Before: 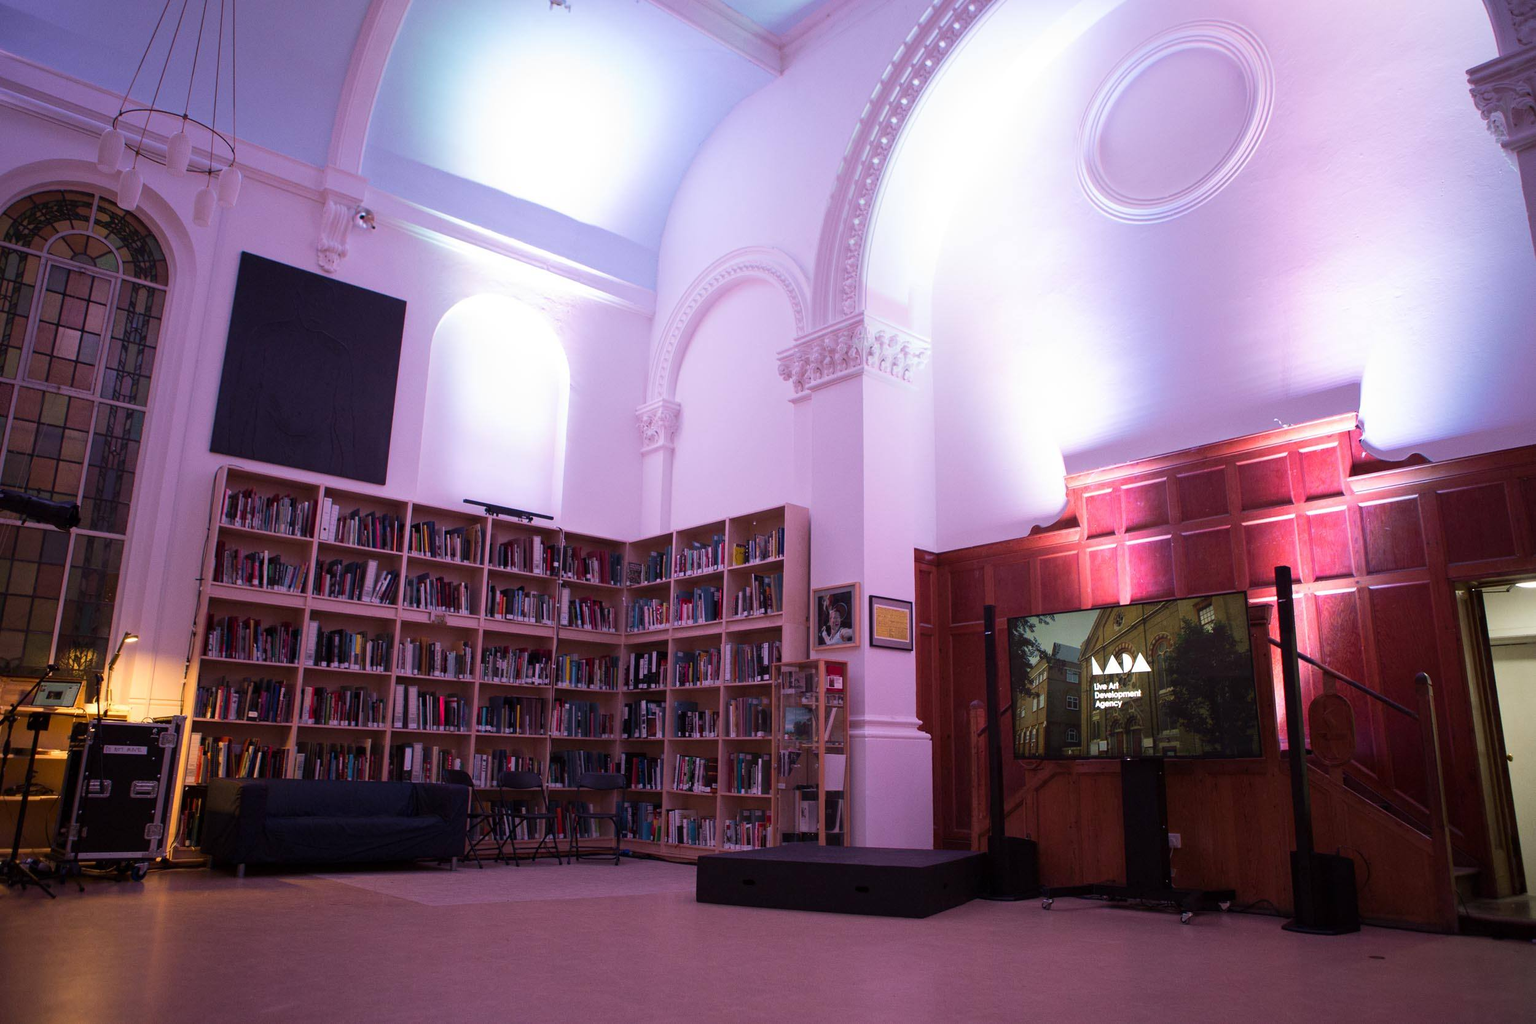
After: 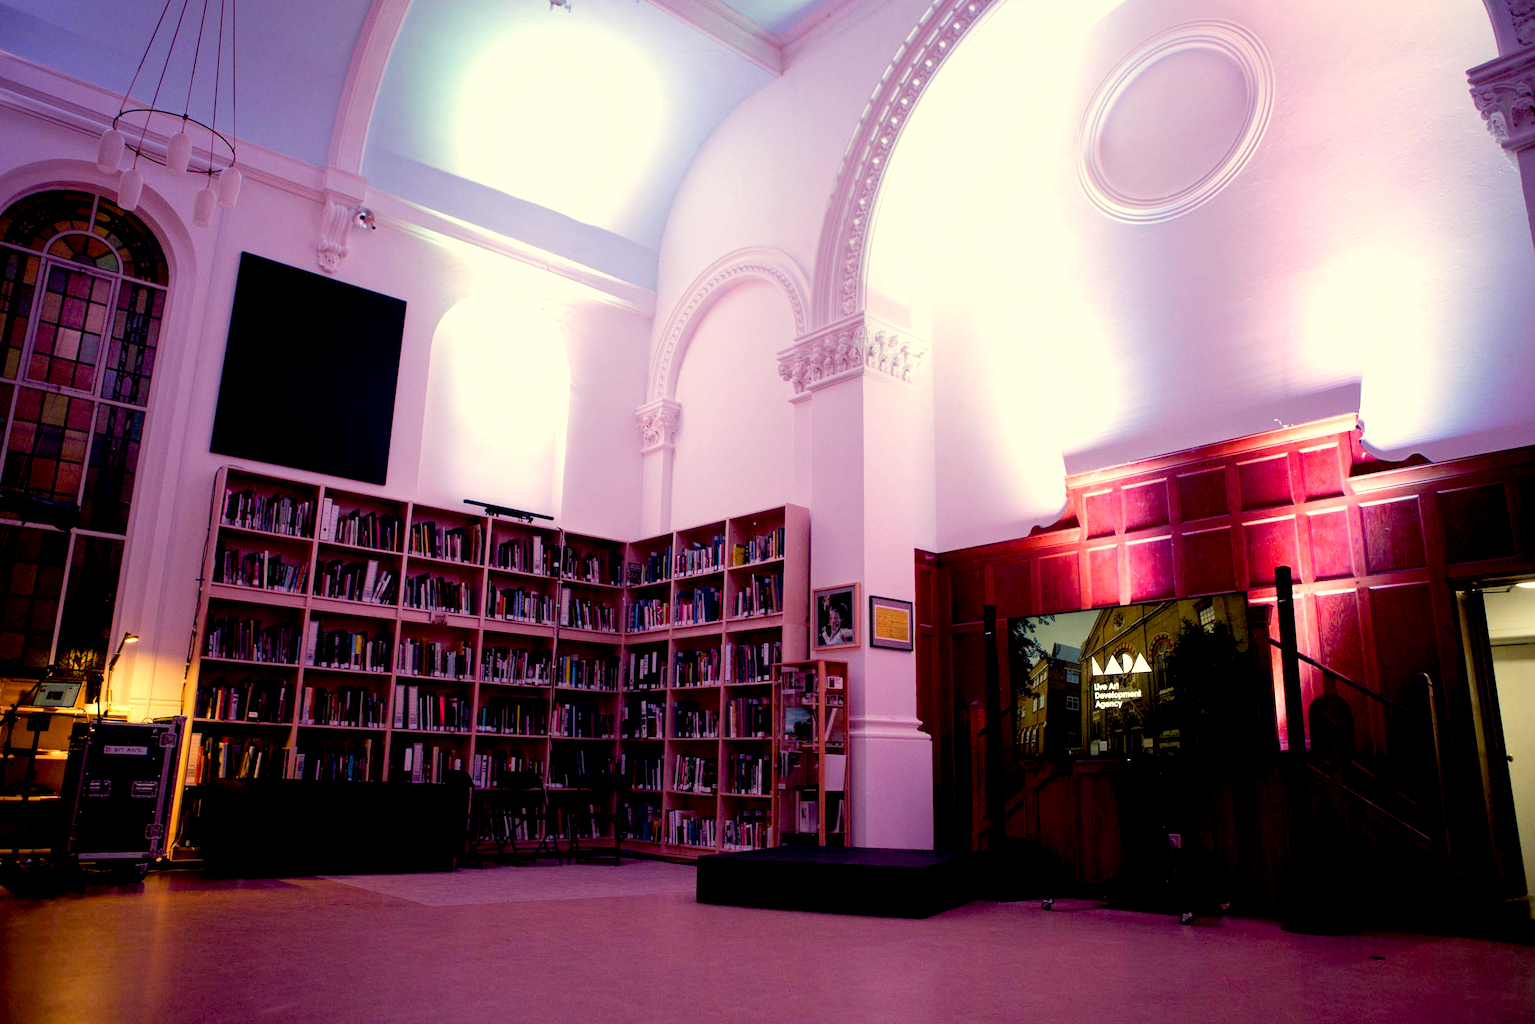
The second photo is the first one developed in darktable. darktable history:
color balance rgb: shadows lift › chroma 0.765%, shadows lift › hue 114.66°, highlights gain › chroma 7.953%, highlights gain › hue 84.61°, perceptual saturation grading › global saturation 15.379%, perceptual saturation grading › highlights -19.359%, perceptual saturation grading › shadows 19.439%, perceptual brilliance grading › global brilliance 2.688%
exposure: black level correction 0.026, exposure 0.181 EV, compensate highlight preservation false
